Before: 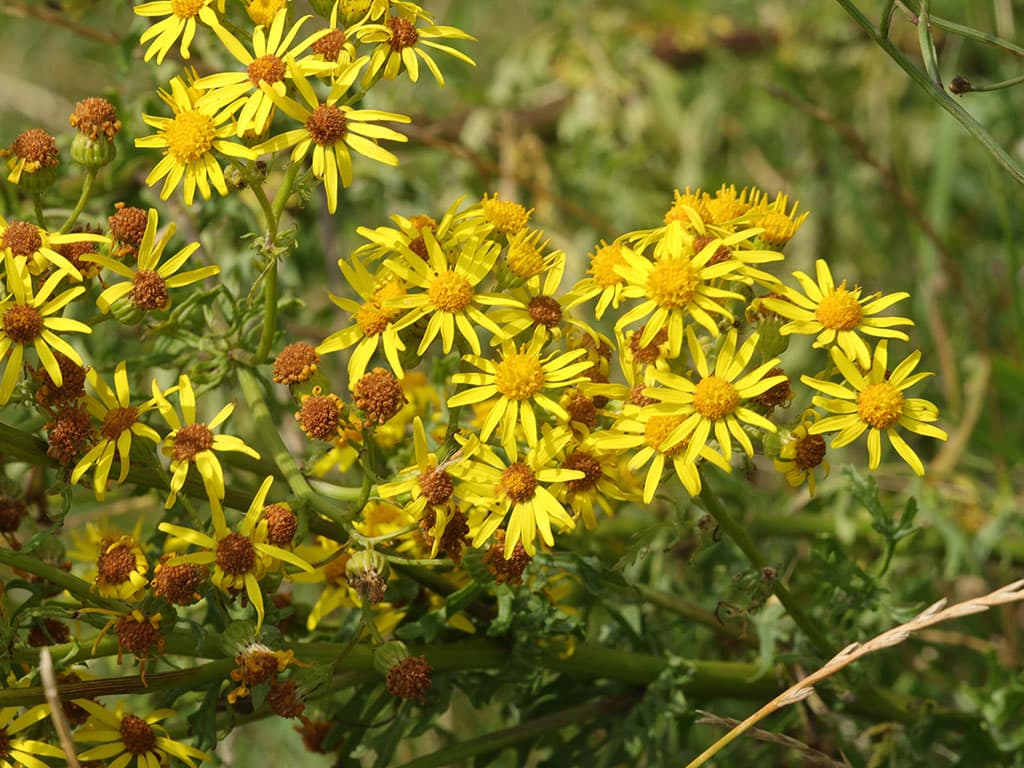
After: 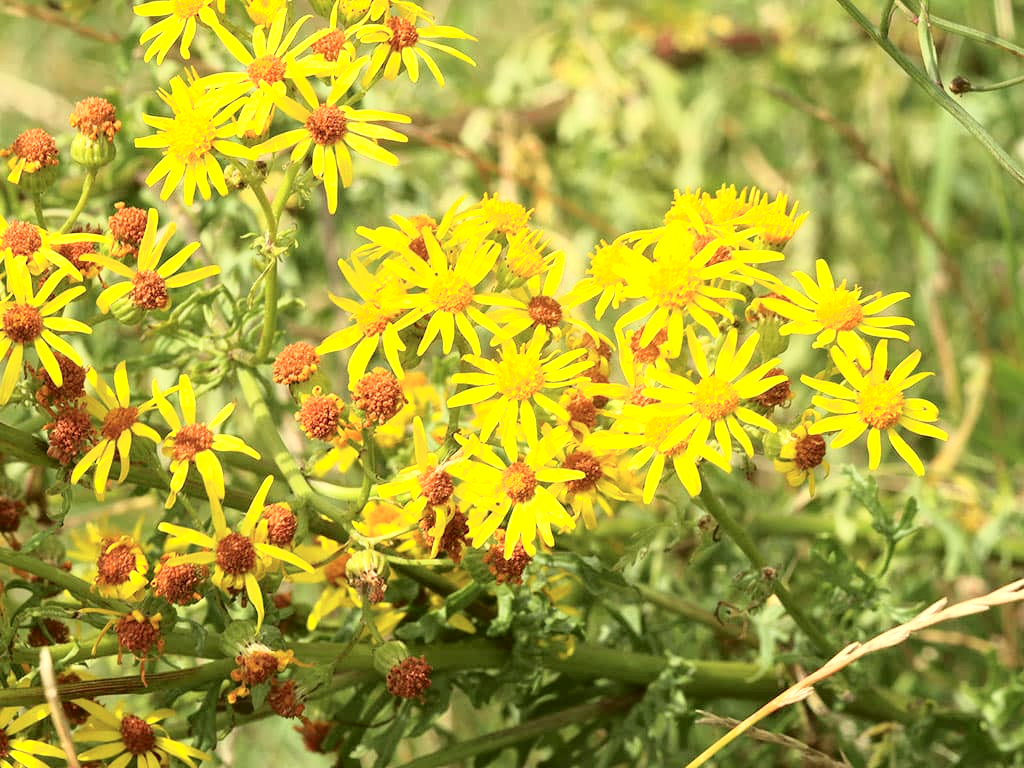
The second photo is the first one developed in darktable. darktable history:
tone curve: curves: ch0 [(0, 0.021) (0.049, 0.044) (0.152, 0.14) (0.328, 0.377) (0.473, 0.543) (0.663, 0.734) (0.84, 0.899) (1, 0.969)]; ch1 [(0, 0) (0.302, 0.331) (0.427, 0.433) (0.472, 0.47) (0.502, 0.503) (0.527, 0.524) (0.564, 0.591) (0.602, 0.632) (0.677, 0.701) (0.859, 0.885) (1, 1)]; ch2 [(0, 0) (0.33, 0.301) (0.447, 0.44) (0.487, 0.496) (0.502, 0.516) (0.535, 0.563) (0.565, 0.6) (0.618, 0.629) (1, 1)], color space Lab, independent channels, preserve colors none
exposure: black level correction 0, exposure 1 EV, compensate exposure bias true, compensate highlight preservation false
